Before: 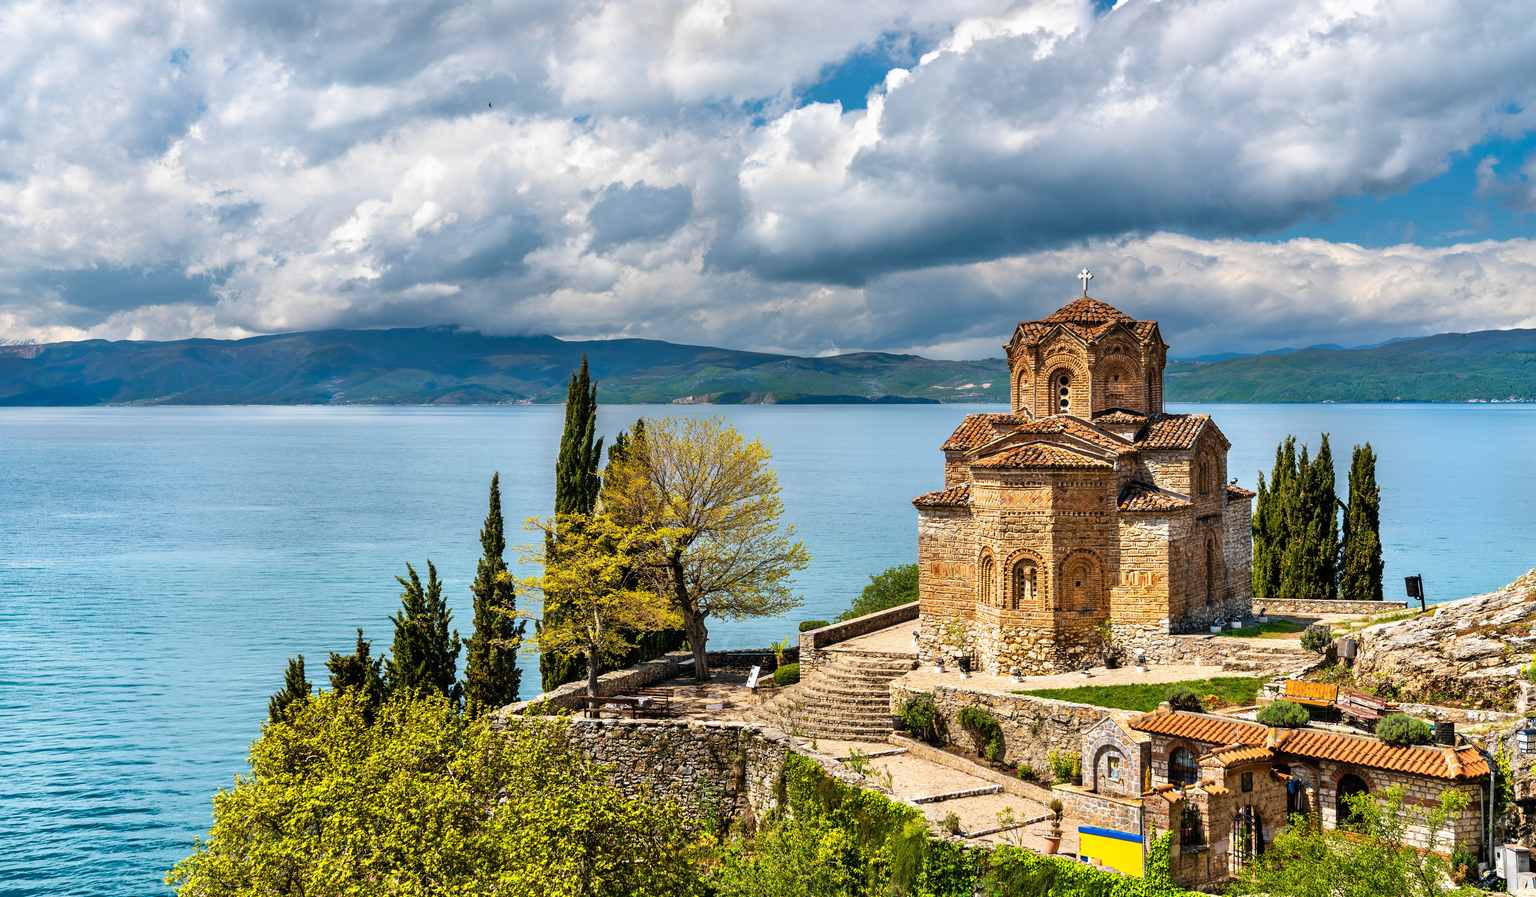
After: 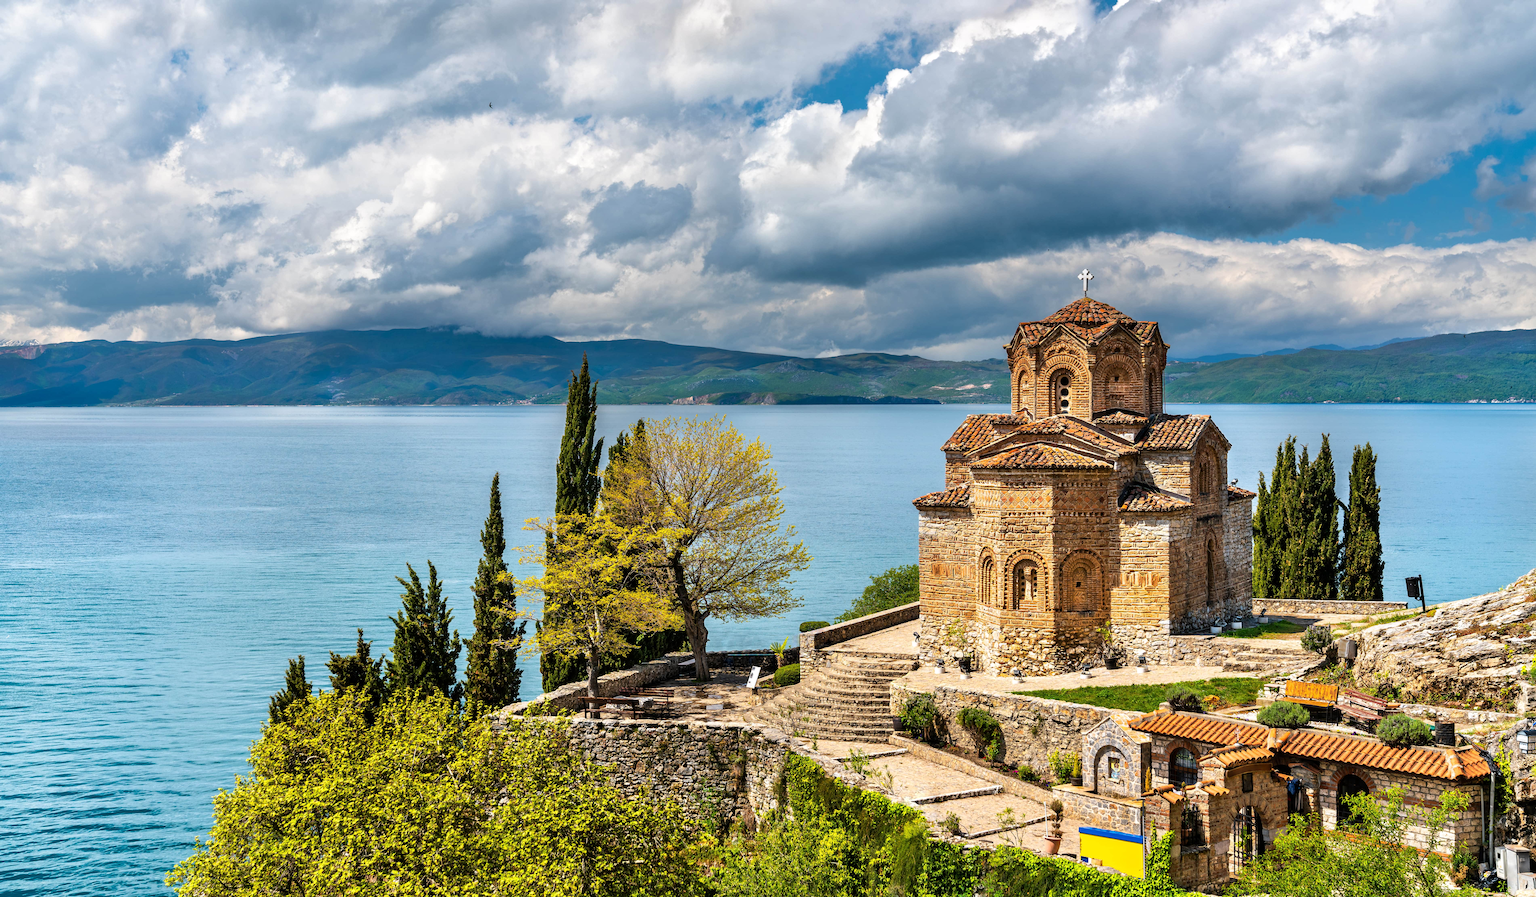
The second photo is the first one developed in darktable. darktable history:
local contrast: mode bilateral grid, contrast 11, coarseness 24, detail 115%, midtone range 0.2
